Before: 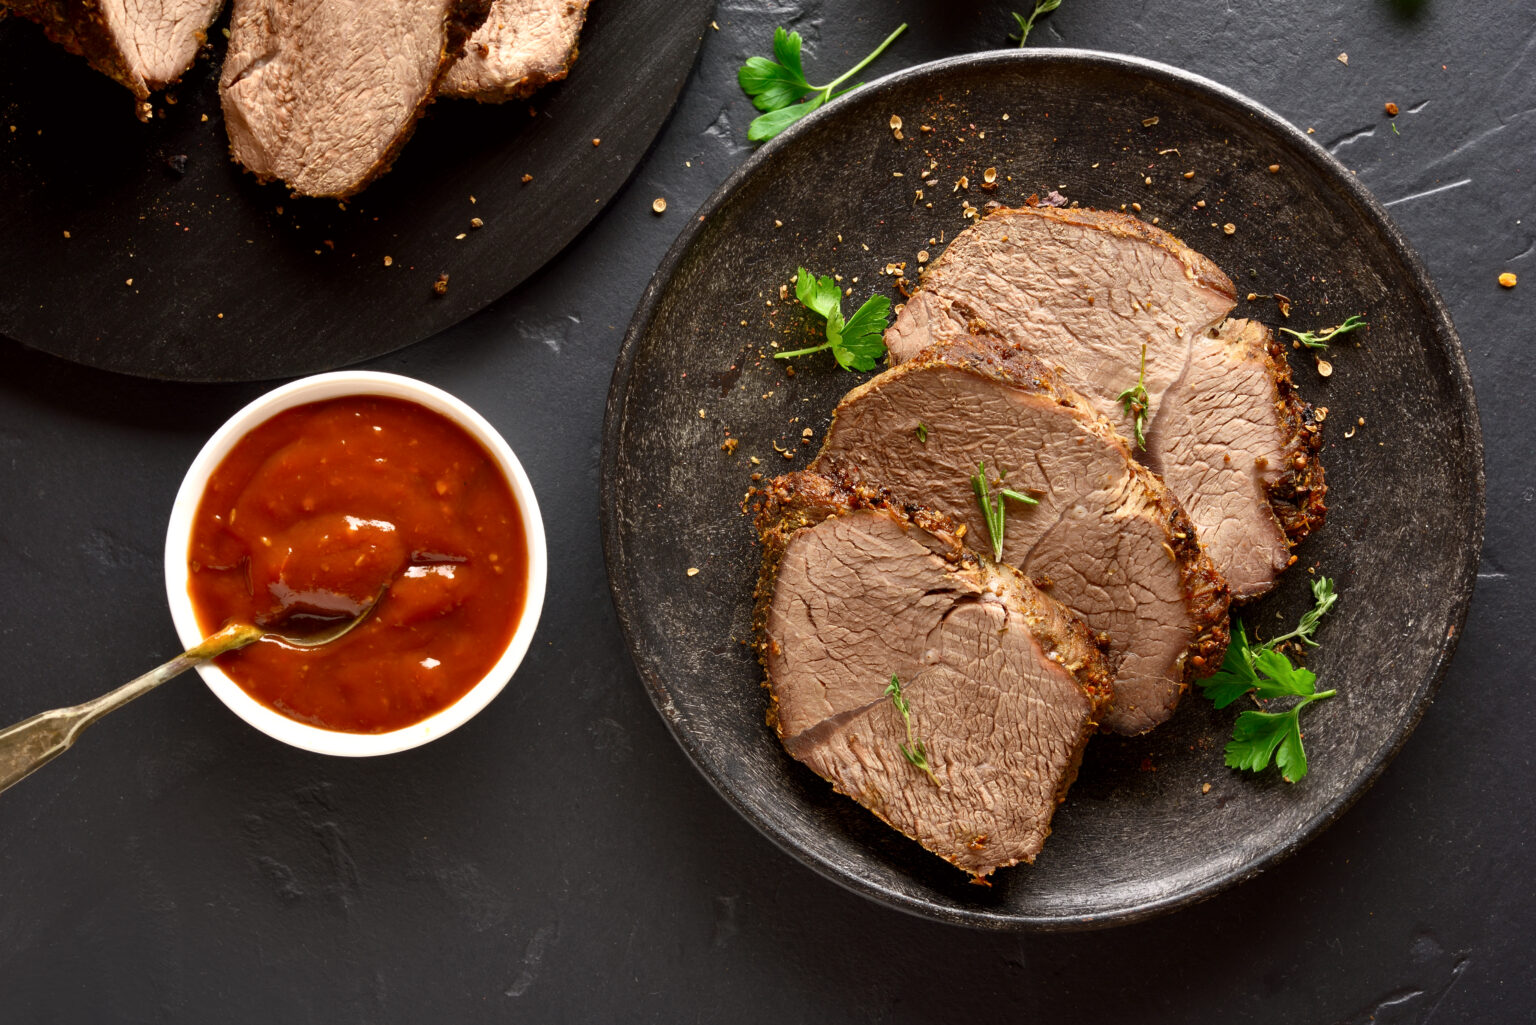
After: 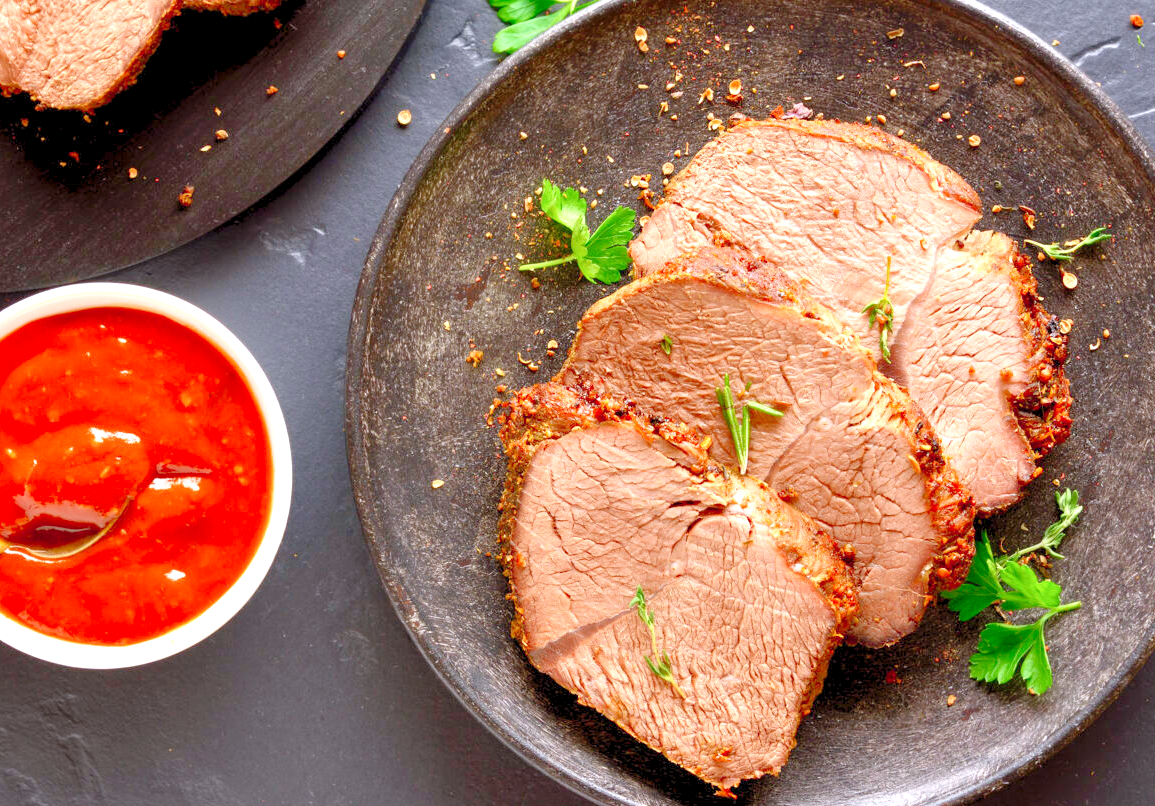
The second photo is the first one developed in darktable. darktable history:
color calibration: illuminant as shot in camera, x 0.358, y 0.373, temperature 4628.91 K
levels: levels [0.008, 0.318, 0.836]
crop: left 16.624%, top 8.68%, right 8.133%, bottom 12.685%
